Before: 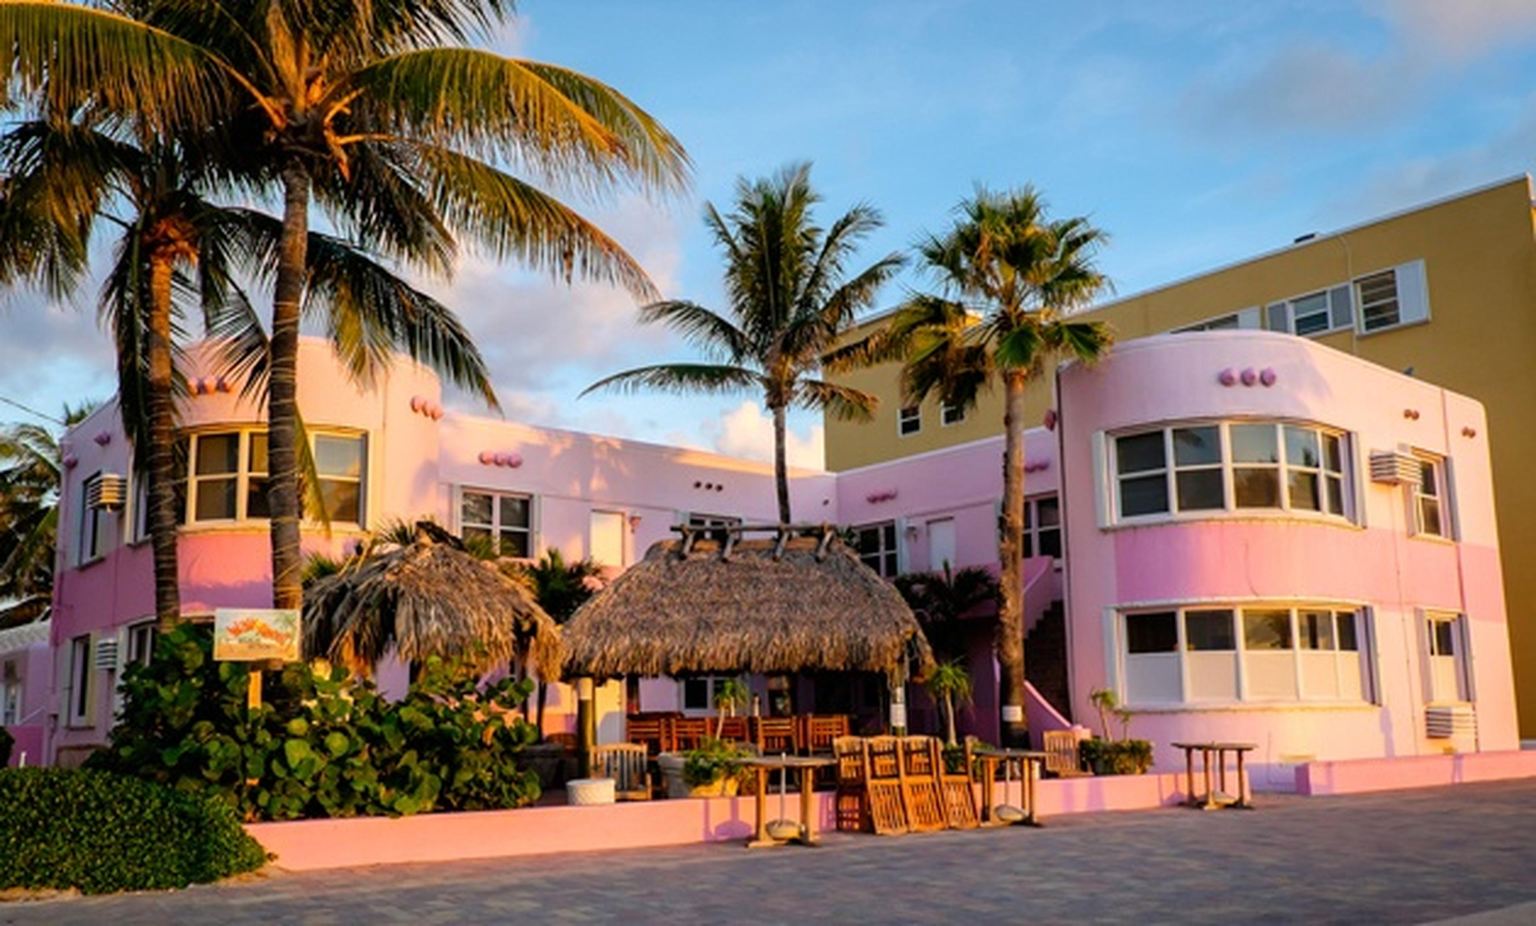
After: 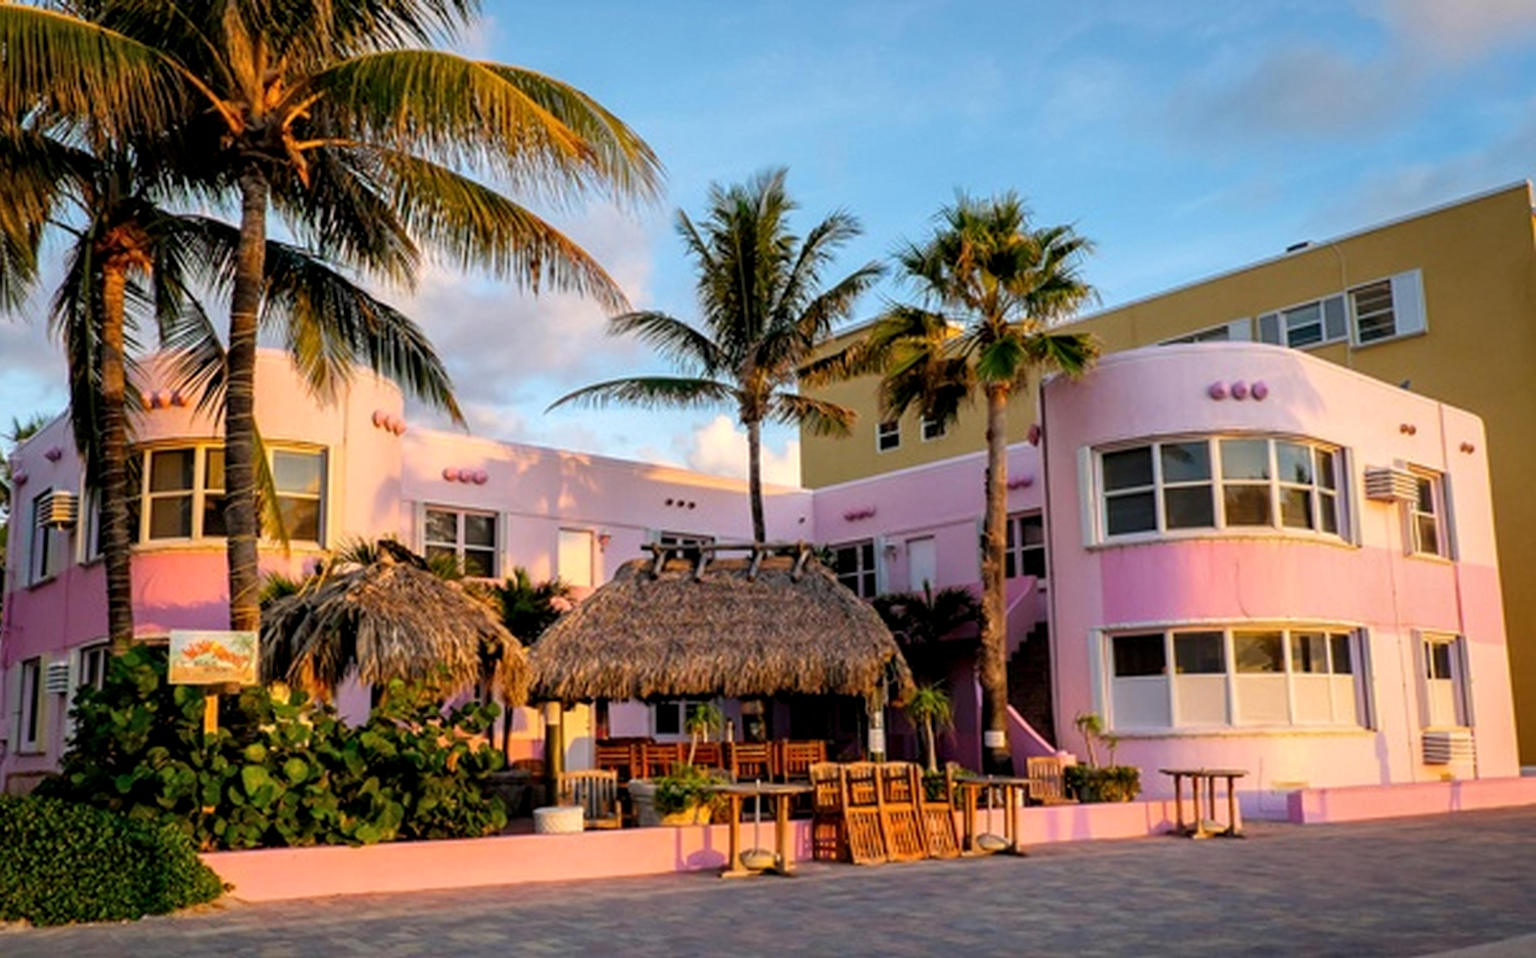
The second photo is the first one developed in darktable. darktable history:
shadows and highlights: shadows 24.82, highlights -25.3
local contrast: highlights 105%, shadows 102%, detail 120%, midtone range 0.2
crop and rotate: left 3.34%
